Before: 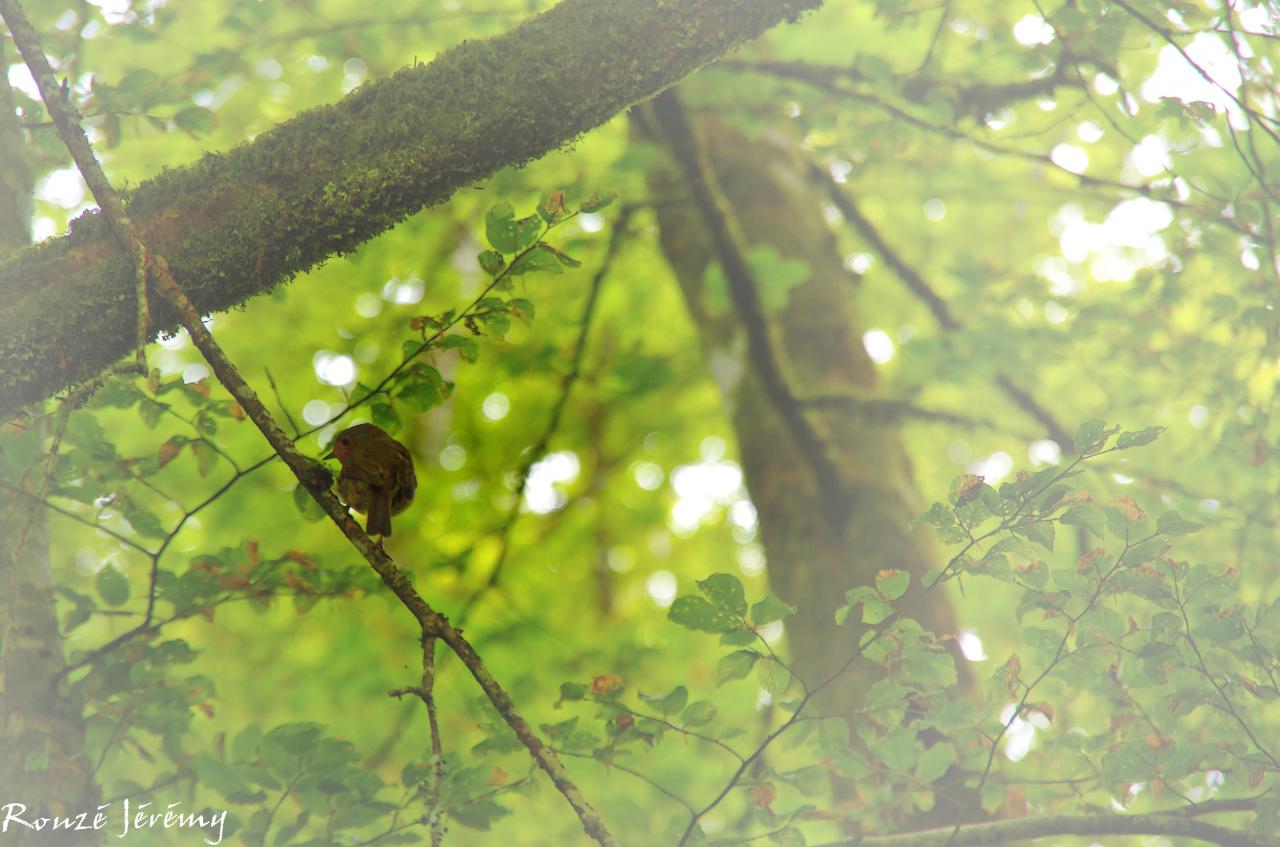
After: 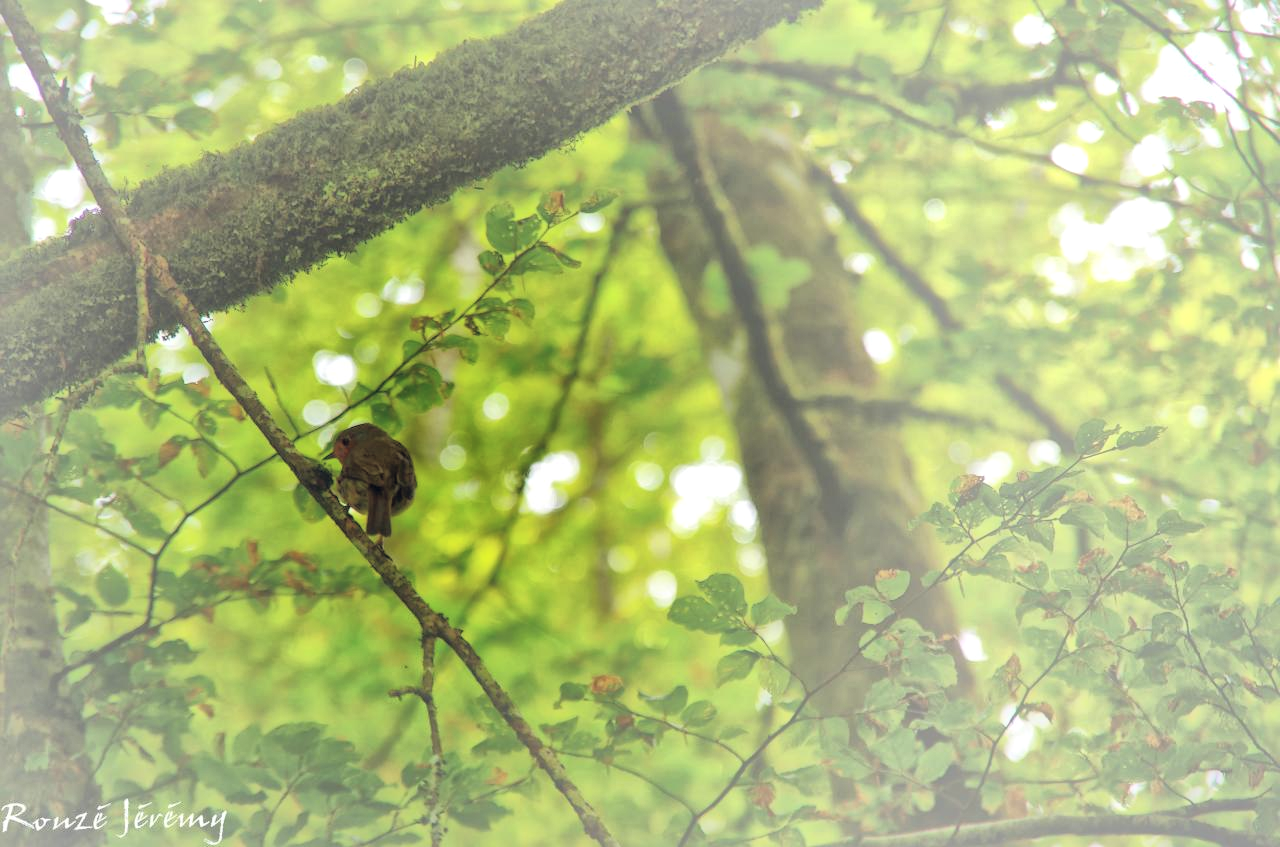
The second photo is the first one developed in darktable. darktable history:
global tonemap: drago (1, 100), detail 1
color balance rgb: shadows lift › chroma 3.88%, shadows lift › hue 88.52°, power › hue 214.65°, global offset › chroma 0.1%, global offset › hue 252.4°, contrast 4.45%
